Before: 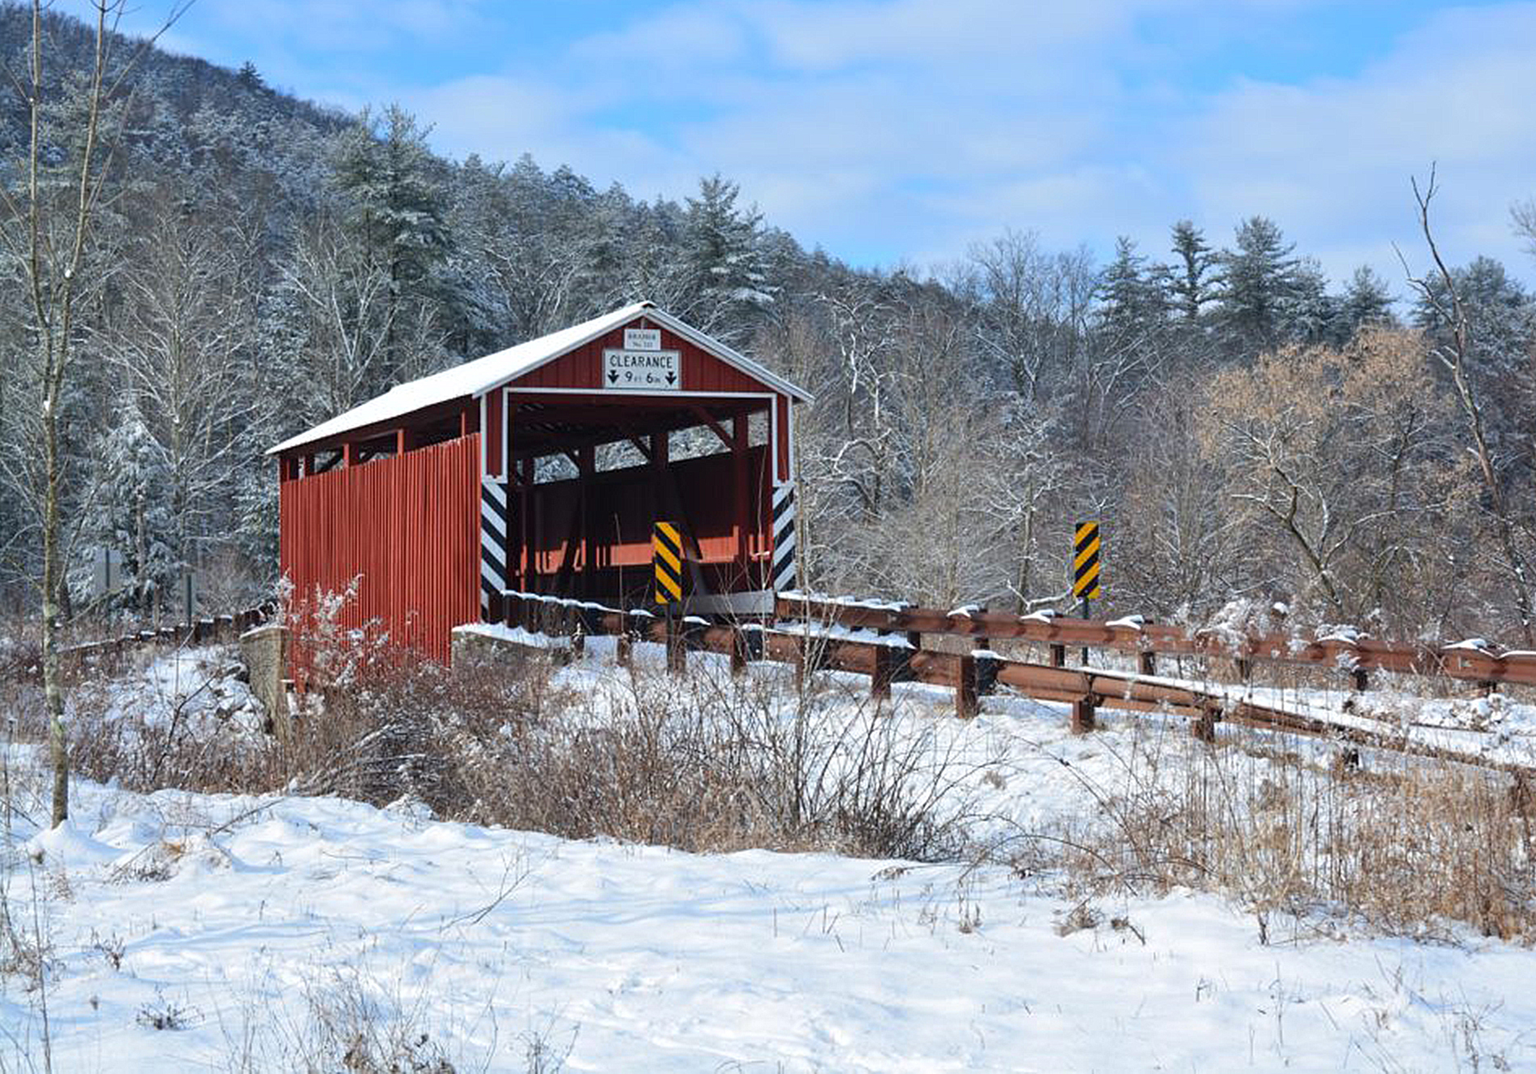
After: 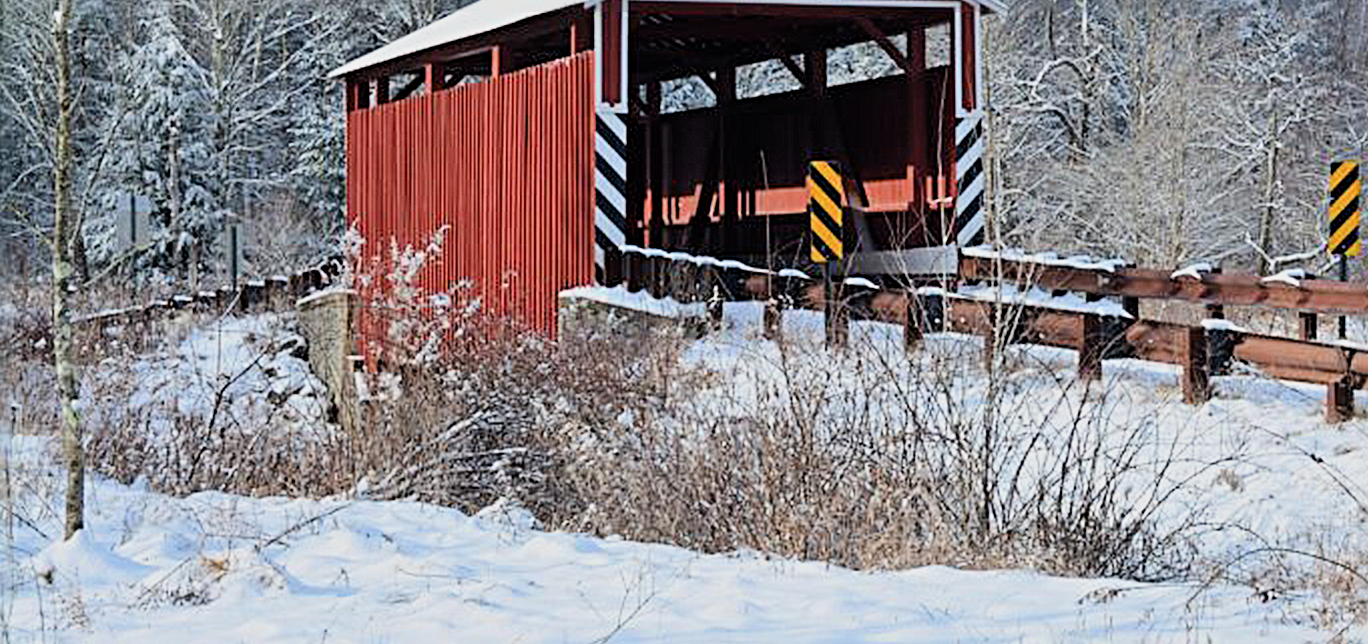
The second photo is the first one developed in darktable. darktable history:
sharpen: radius 4.883
filmic rgb: black relative exposure -7.65 EV, white relative exposure 4.56 EV, hardness 3.61, color science v6 (2022)
exposure: black level correction 0.001, exposure 0.5 EV, compensate exposure bias true, compensate highlight preservation false
crop: top 36.498%, right 27.964%, bottom 14.995%
